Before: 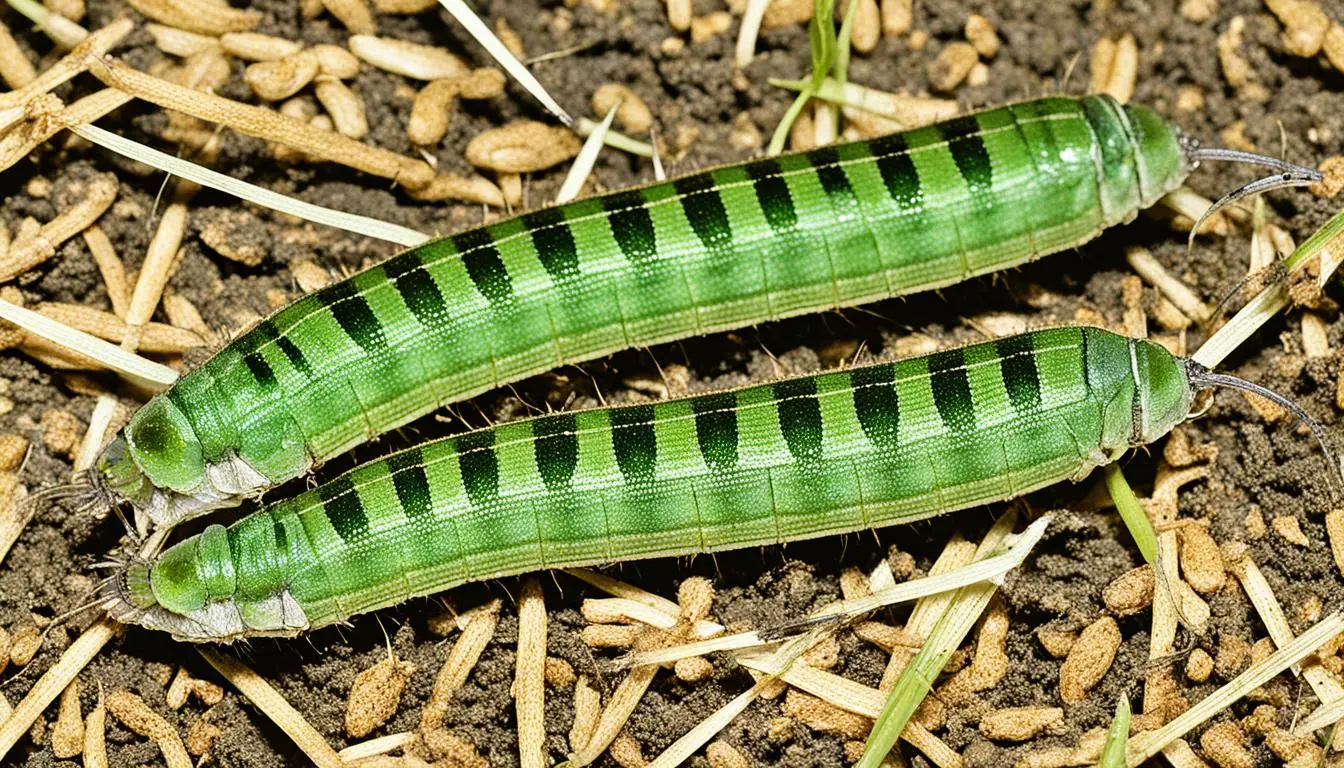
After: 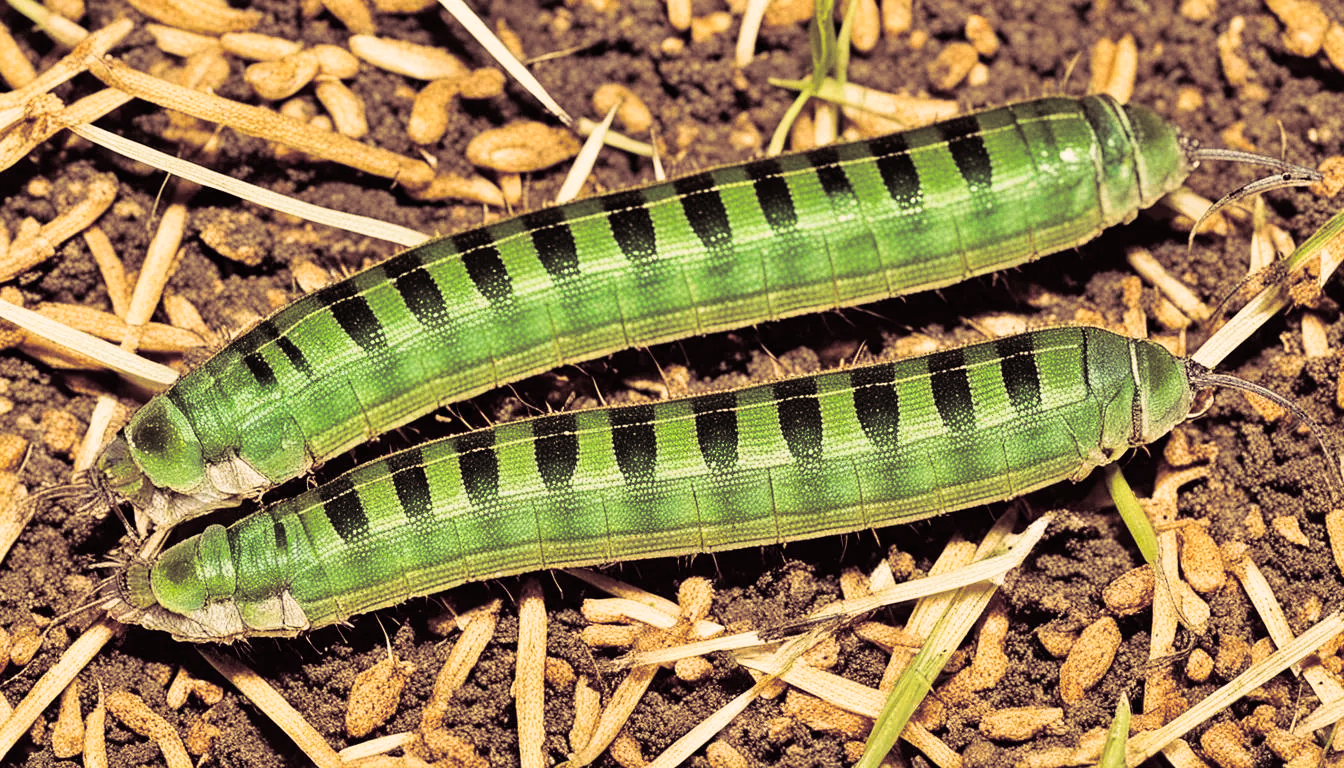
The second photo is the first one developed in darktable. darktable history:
white balance: red 1.123, blue 0.83
split-toning: shadows › hue 316.8°, shadows › saturation 0.47, highlights › hue 201.6°, highlights › saturation 0, balance -41.97, compress 28.01%
